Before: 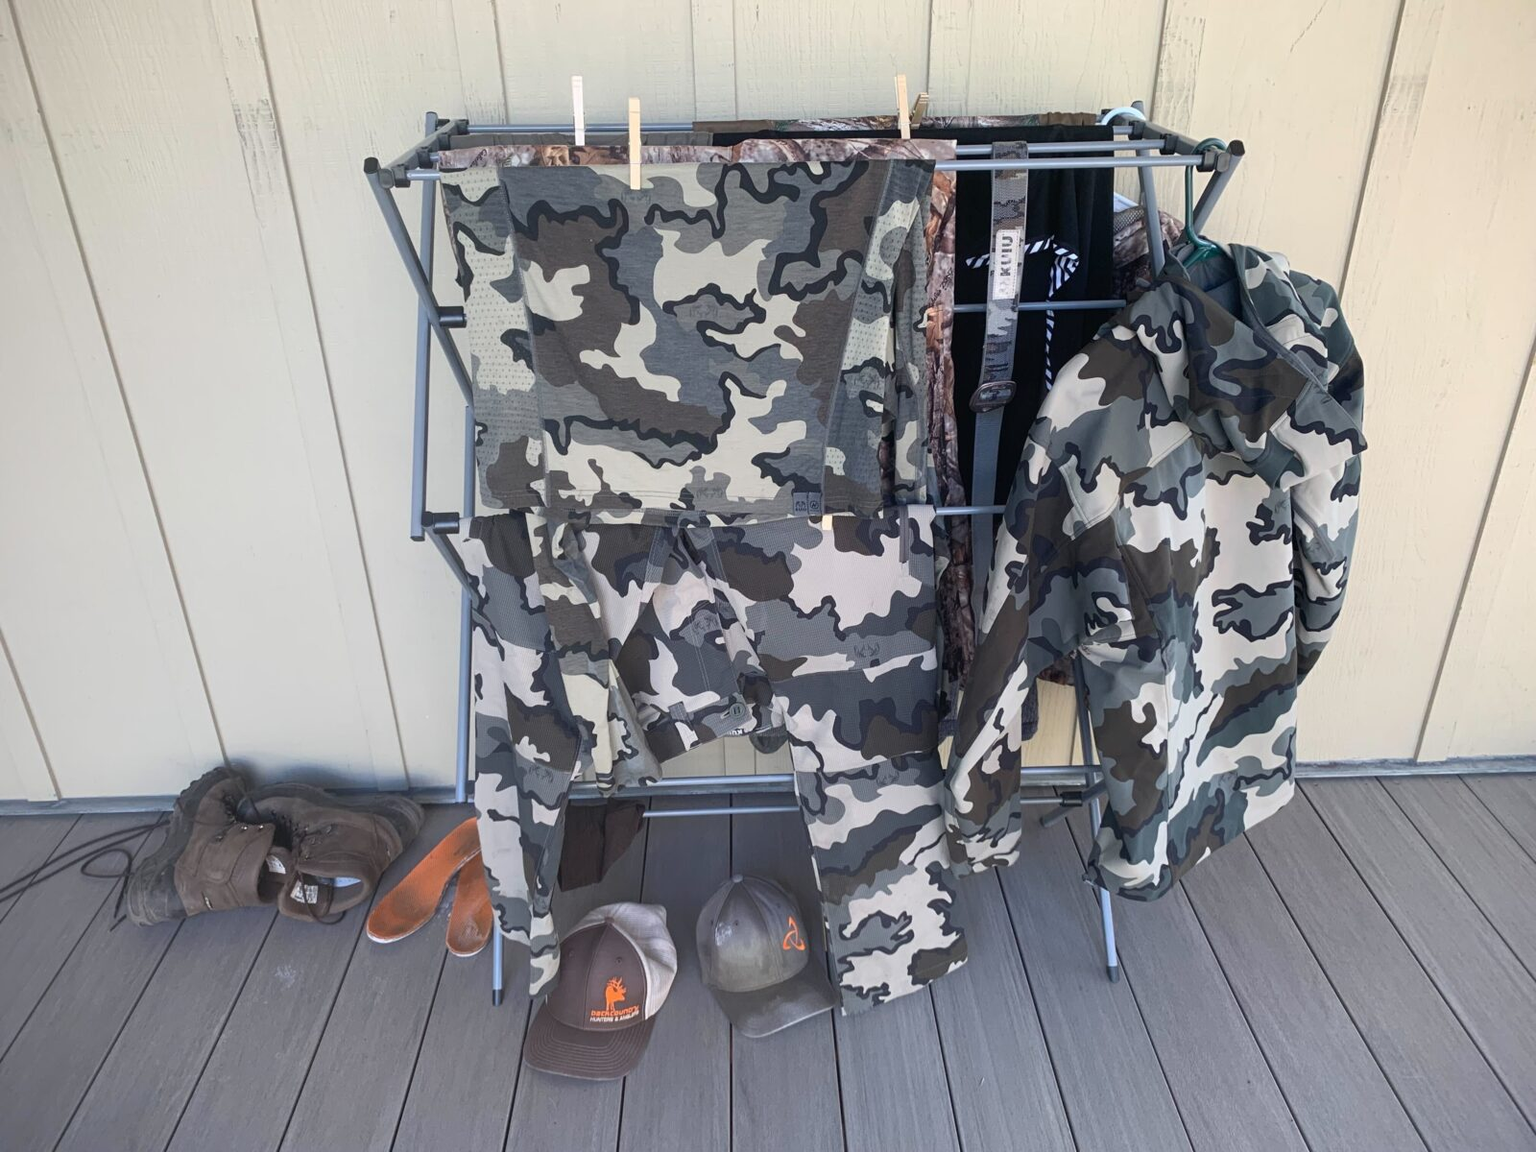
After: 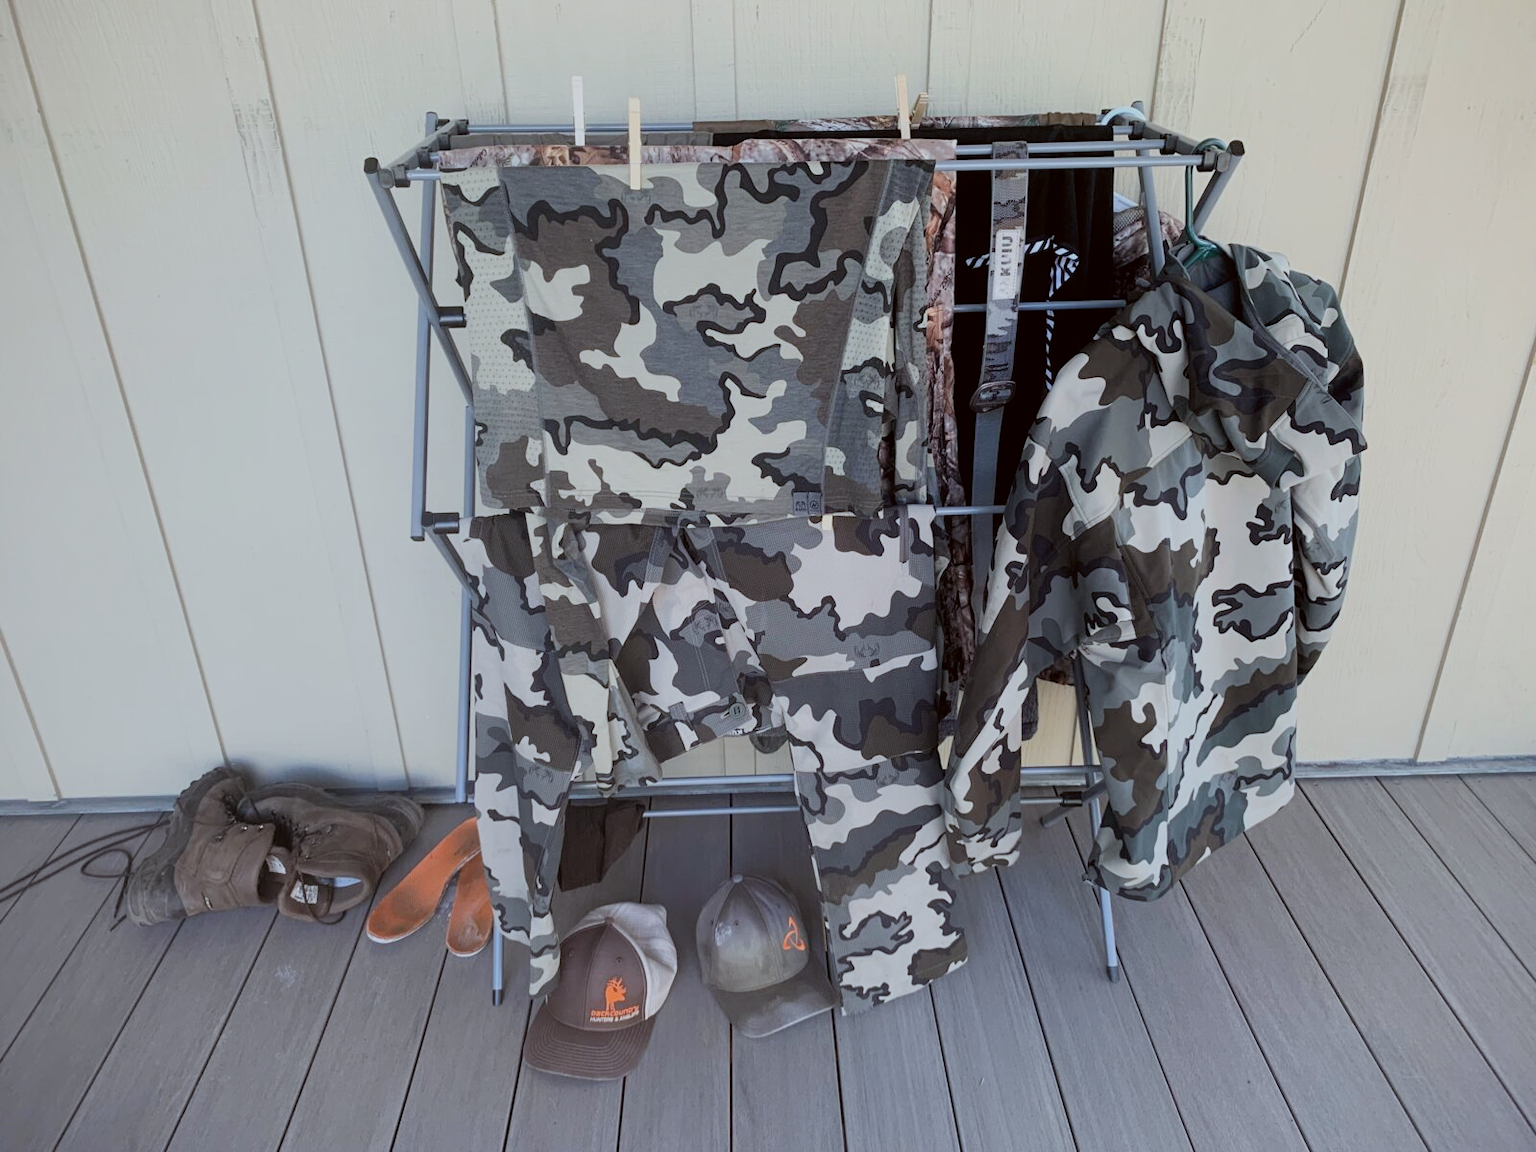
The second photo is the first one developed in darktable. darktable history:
filmic rgb: black relative exposure -7.65 EV, white relative exposure 4.56 EV, hardness 3.61
color correction: highlights a* -3.4, highlights b* -6.32, shadows a* 3.05, shadows b* 5.25
